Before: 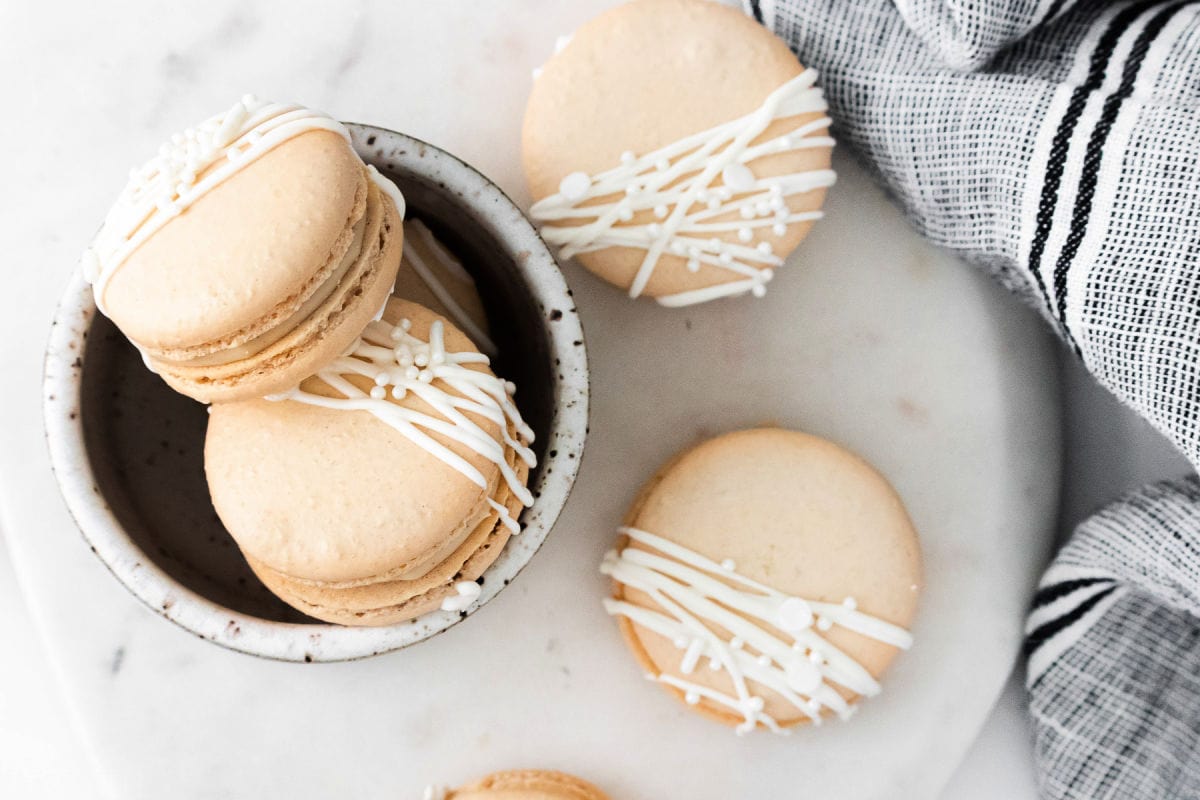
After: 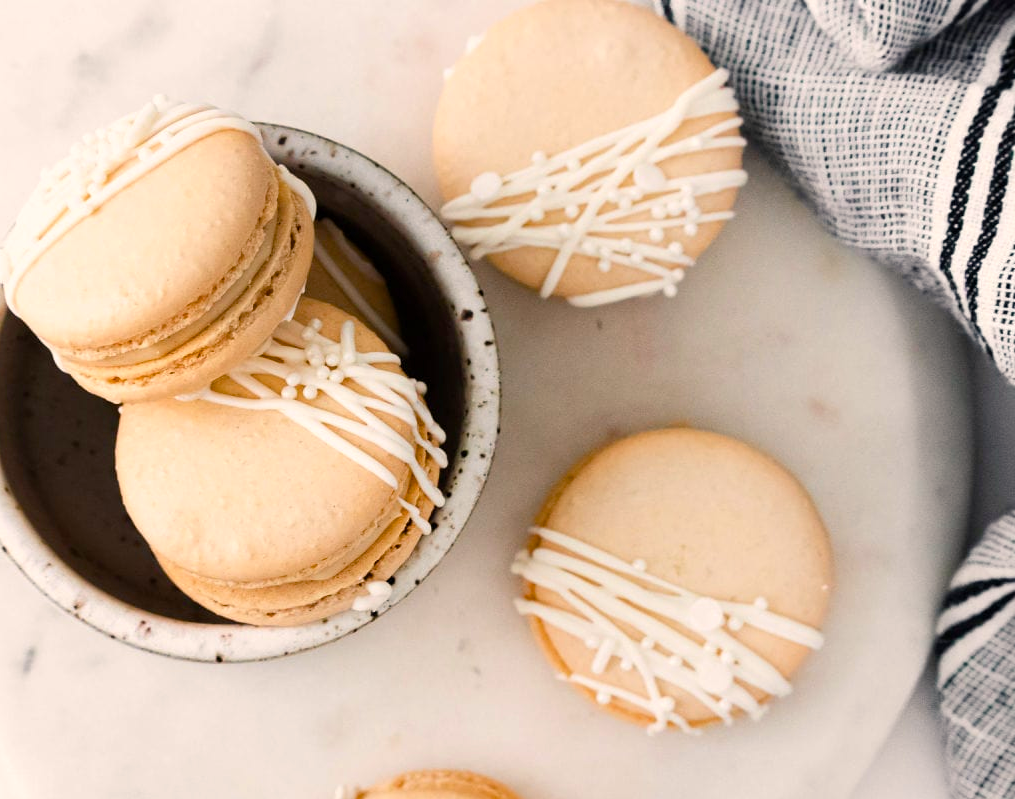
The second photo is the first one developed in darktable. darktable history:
crop: left 7.498%, right 7.838%
color balance rgb: highlights gain › chroma 3.02%, highlights gain › hue 60.18°, perceptual saturation grading › global saturation 20%, perceptual saturation grading › highlights -24.76%, perceptual saturation grading › shadows 24.289%, global vibrance 24.969%
